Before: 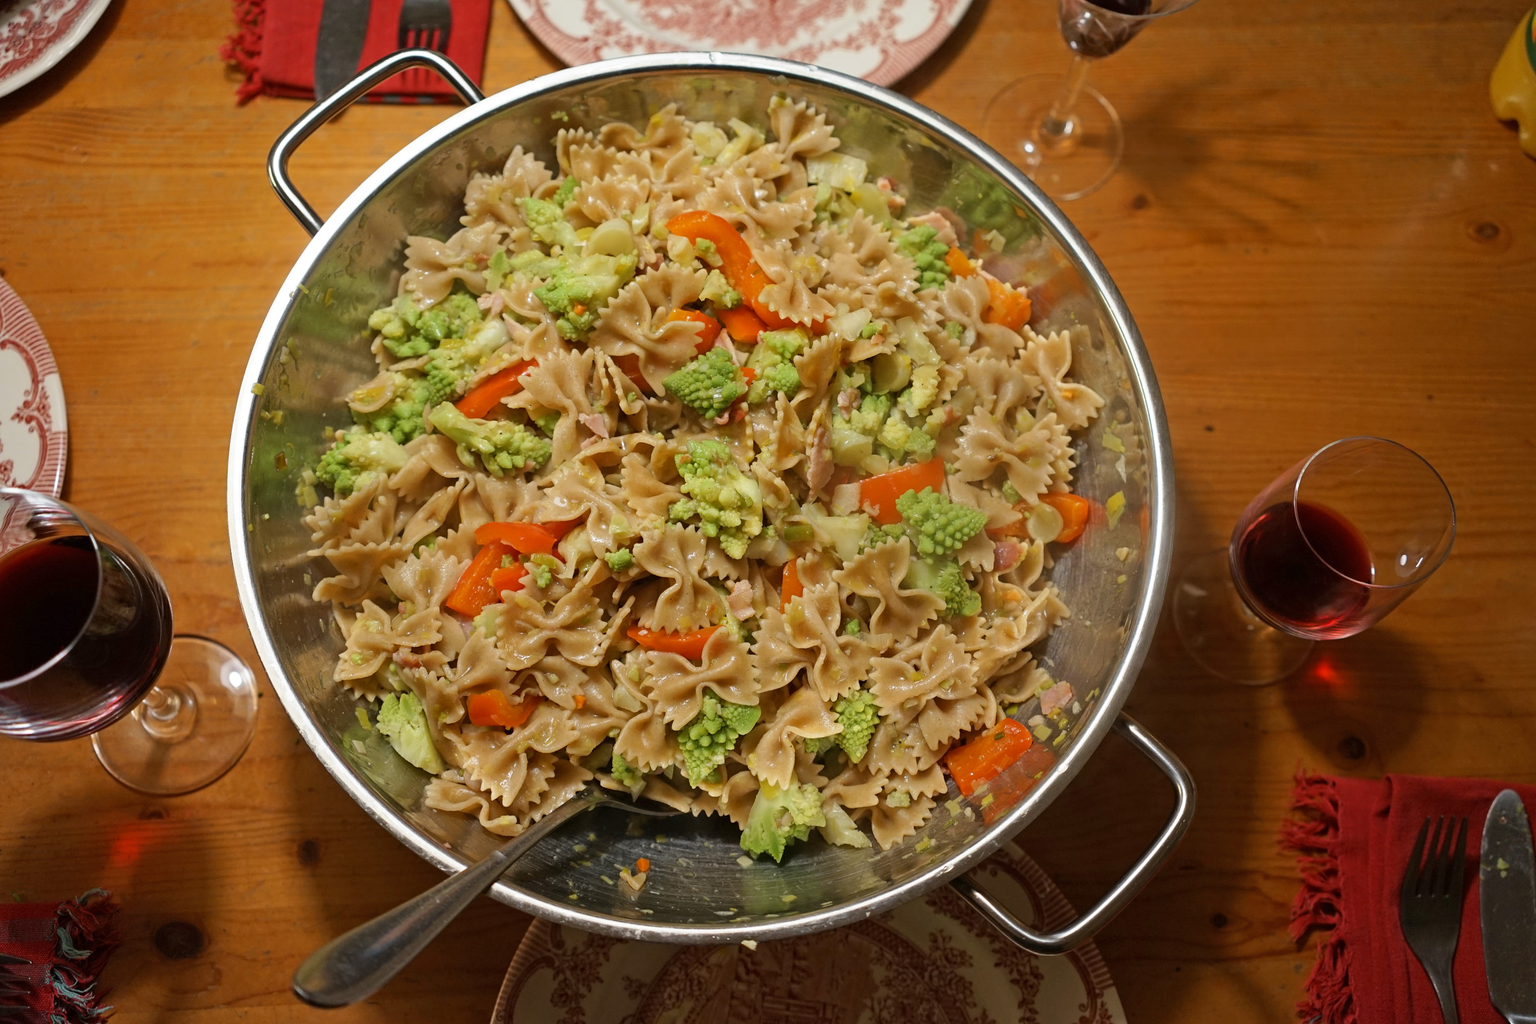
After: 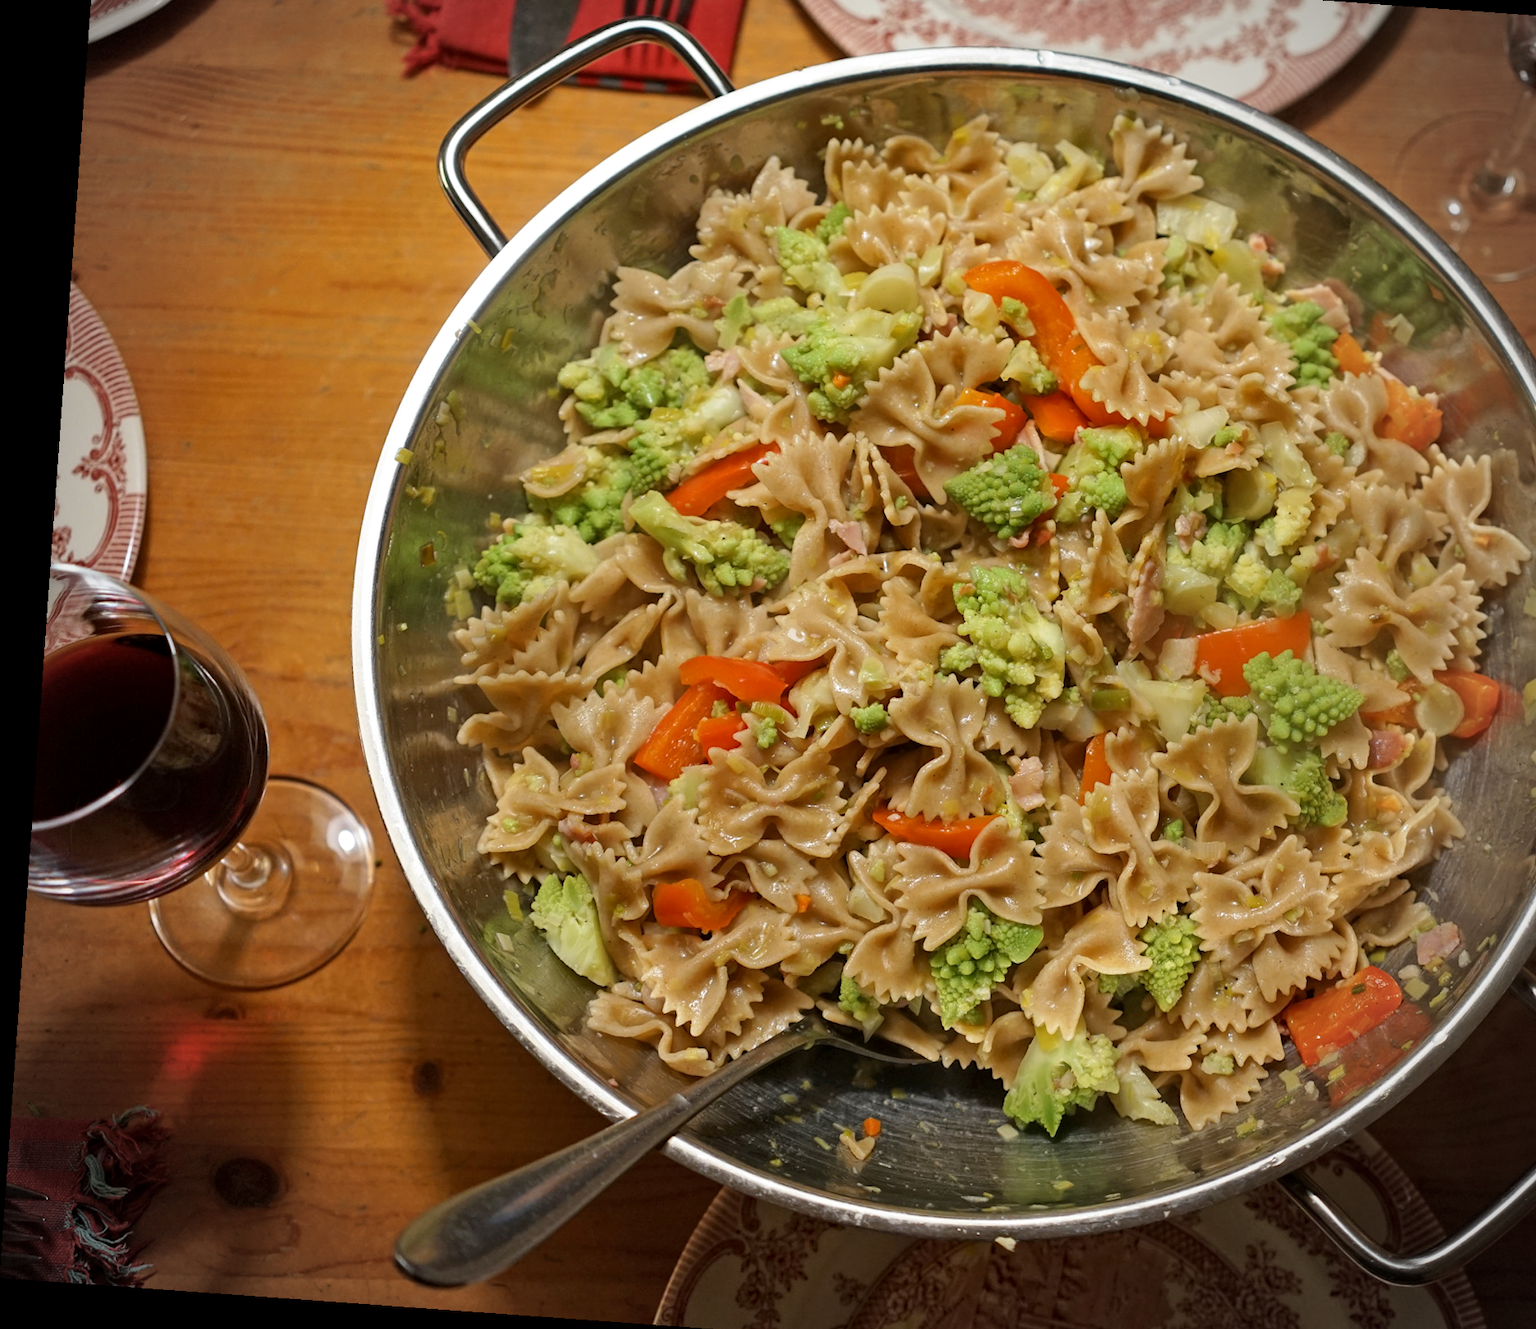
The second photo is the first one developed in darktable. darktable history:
vignetting: unbound false
rotate and perspective: rotation 4.1°, automatic cropping off
local contrast: highlights 100%, shadows 100%, detail 120%, midtone range 0.2
crop: top 5.803%, right 27.864%, bottom 5.804%
